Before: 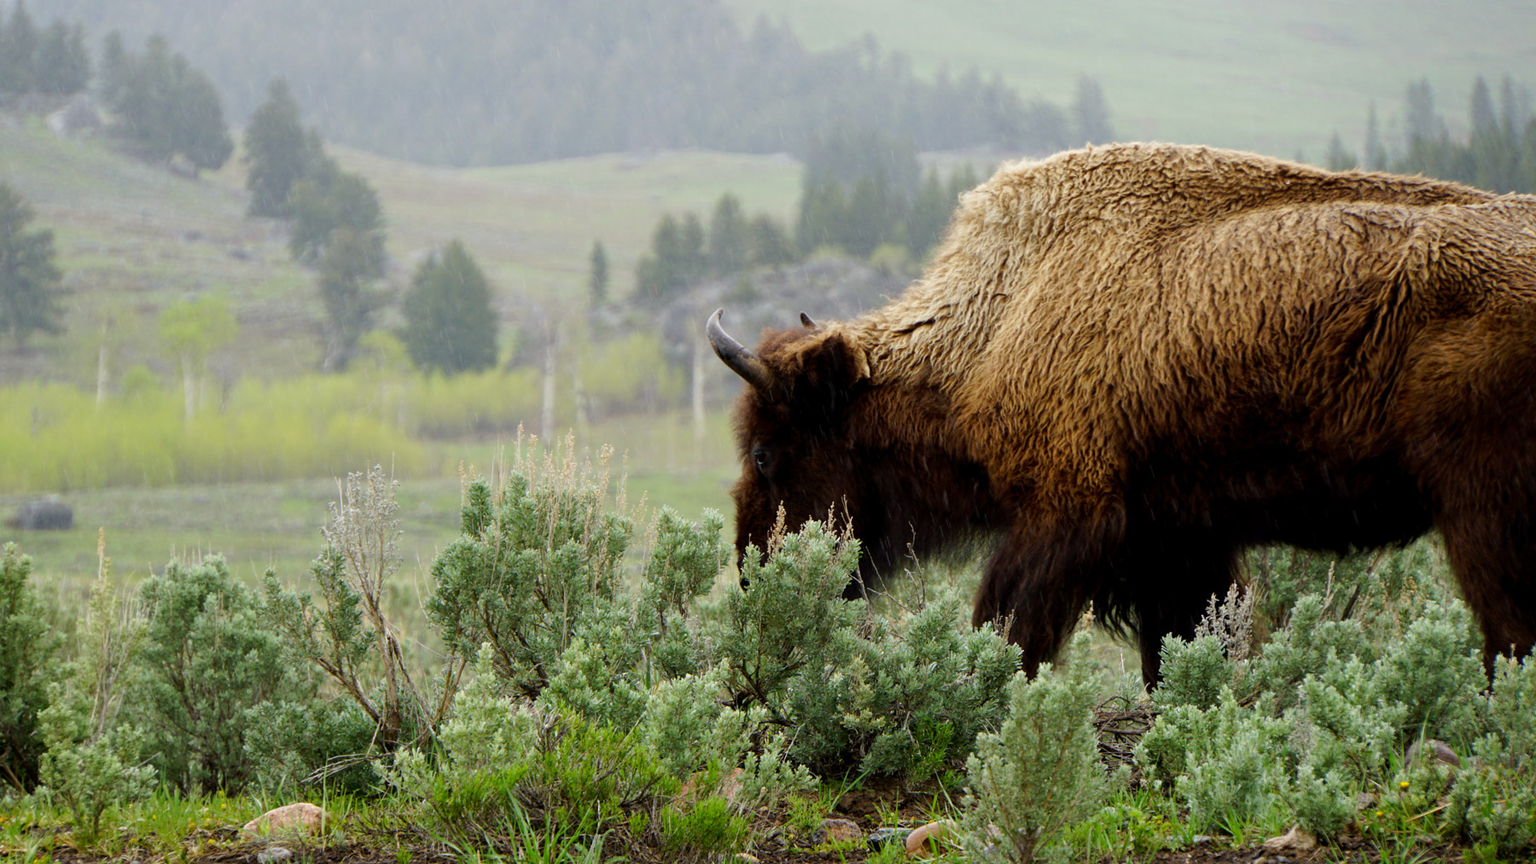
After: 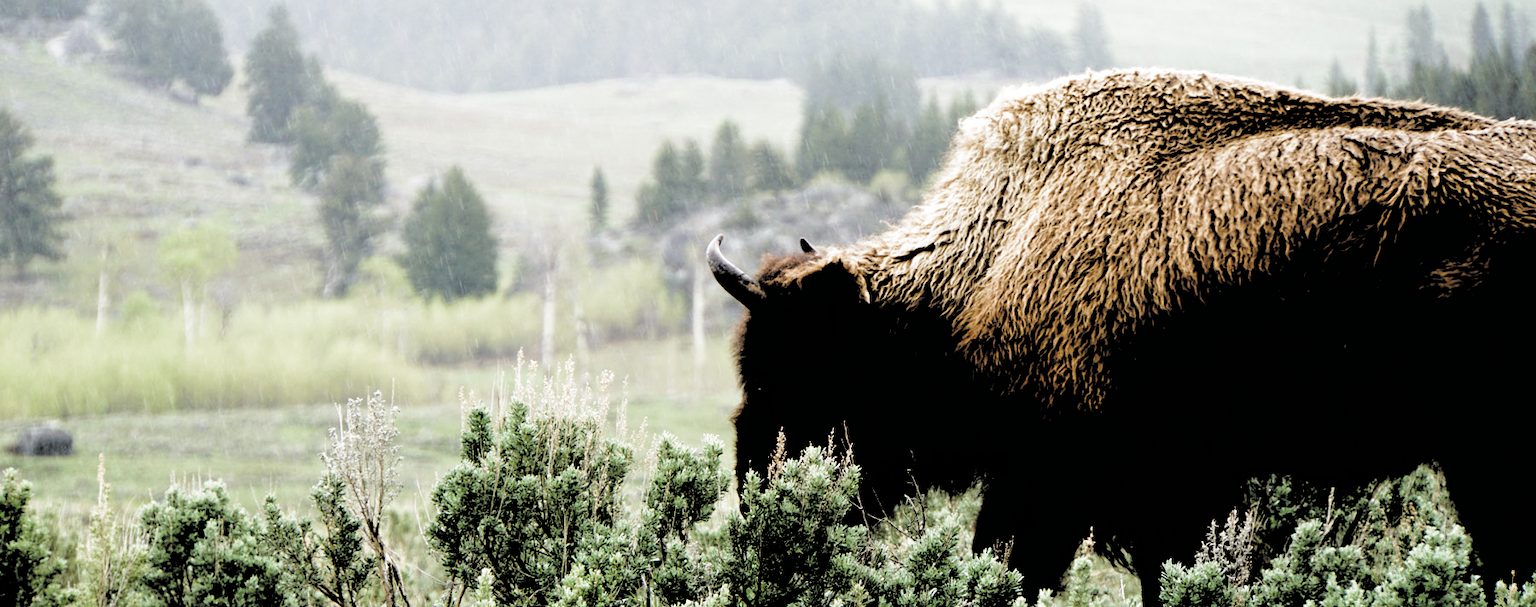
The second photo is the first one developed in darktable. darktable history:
exposure: exposure 0.077 EV, compensate exposure bias true, compensate highlight preservation false
filmic rgb: black relative exposure -1.1 EV, white relative exposure 2.08 EV, hardness 1.52, contrast 2.25, color science v4 (2020)
crop and rotate: top 8.669%, bottom 20.983%
